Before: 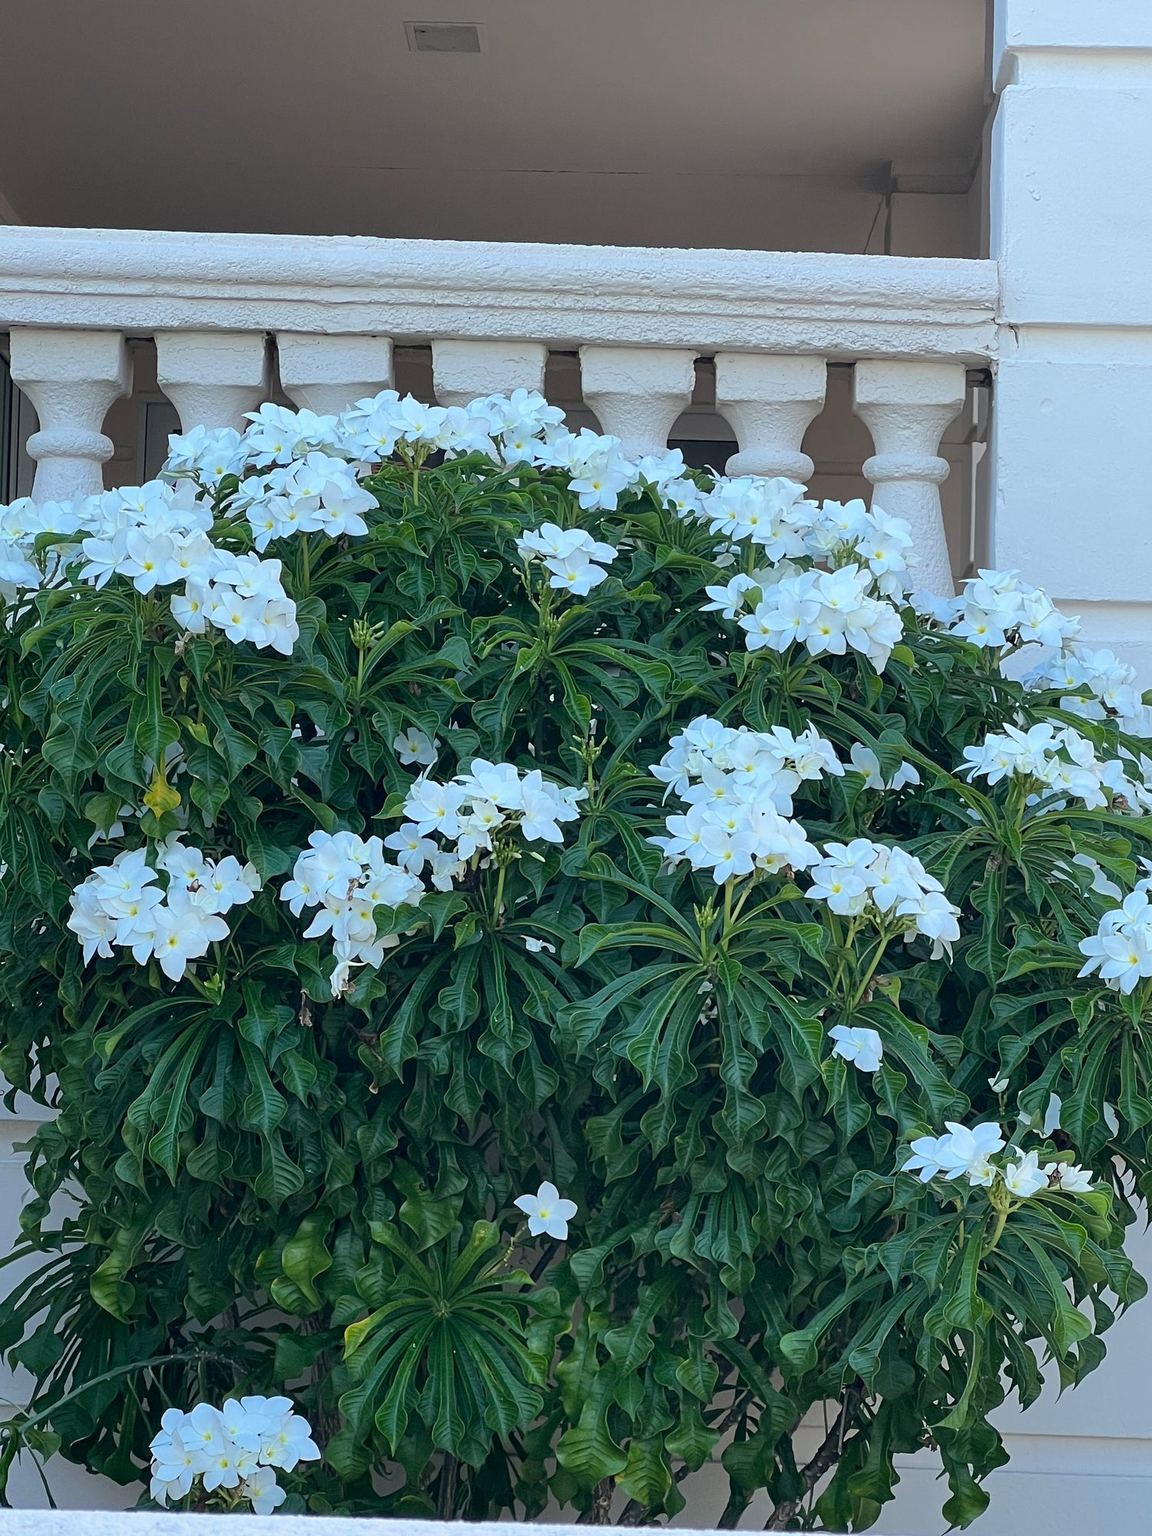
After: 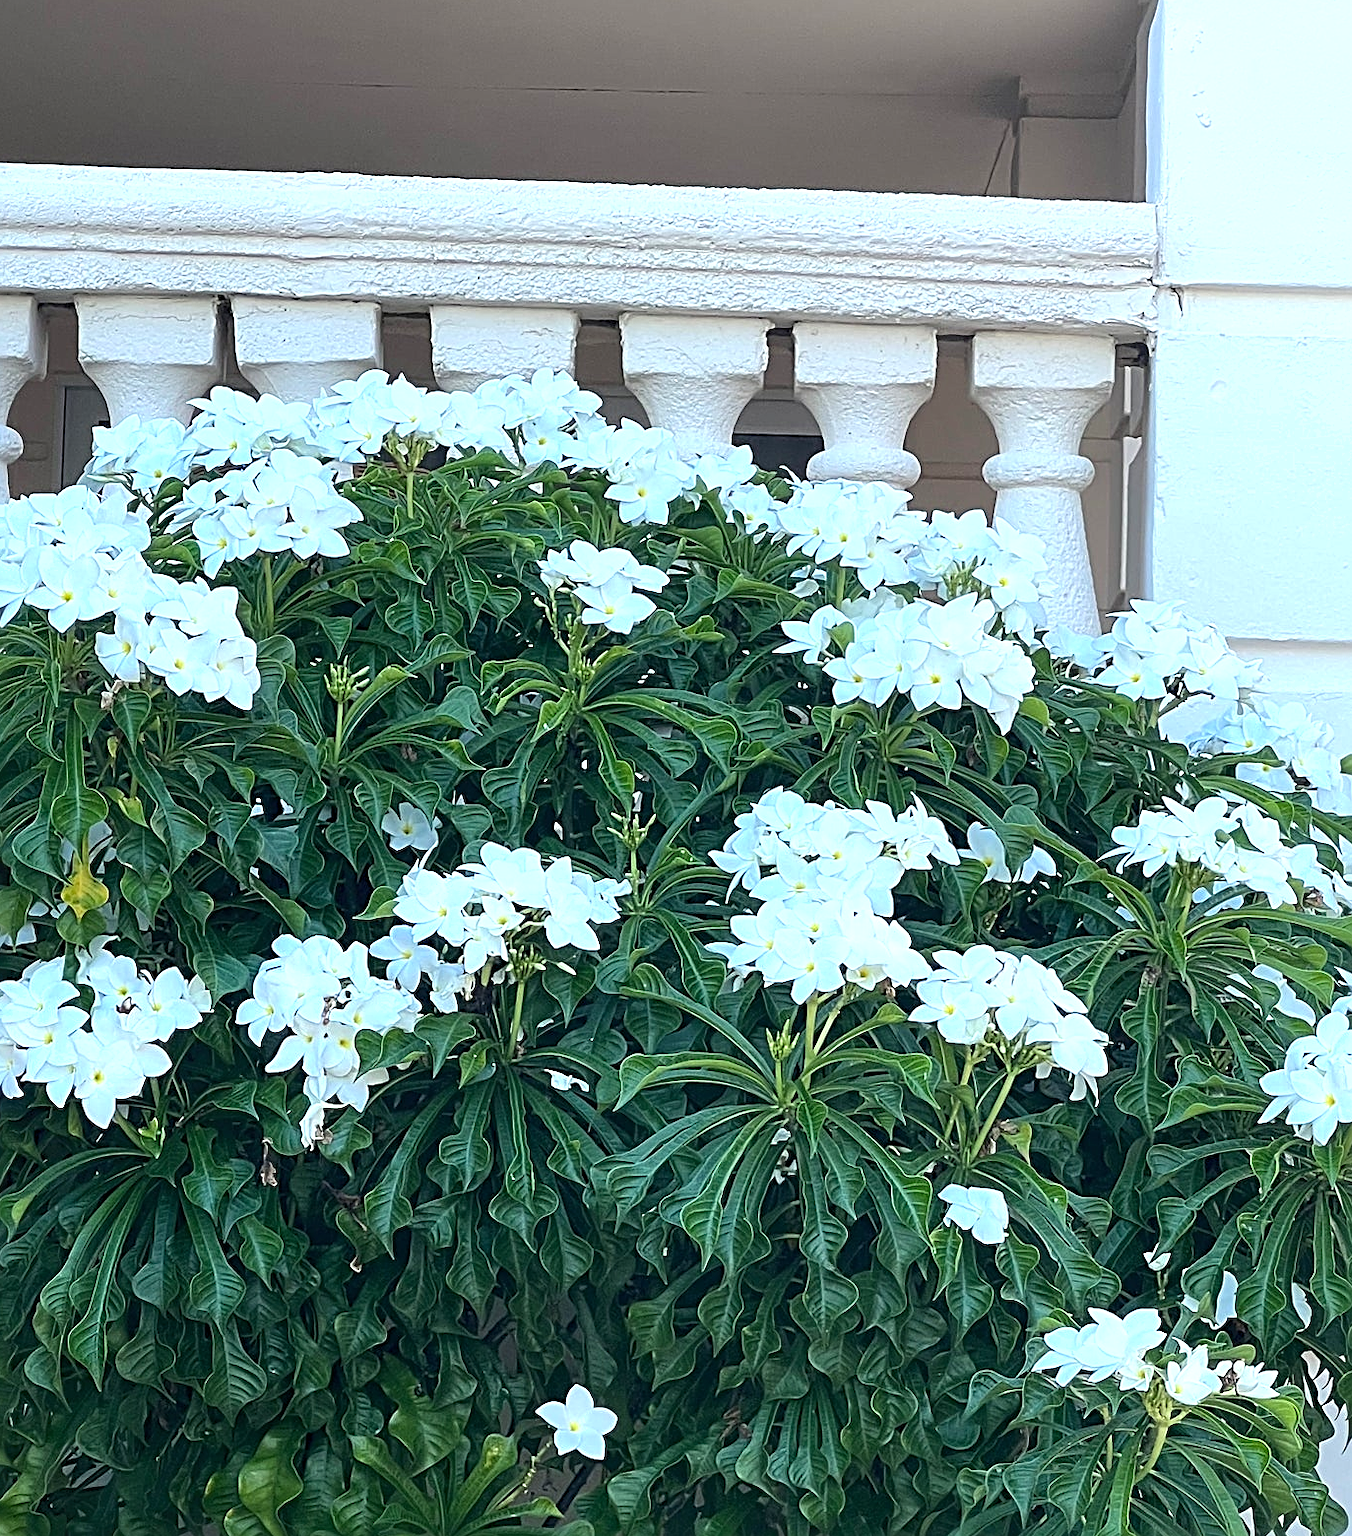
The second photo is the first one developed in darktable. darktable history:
shadows and highlights: shadows 62.36, white point adjustment 0.515, highlights -34.2, compress 83.75%
sharpen: radius 2.737
crop: left 8.349%, top 6.623%, bottom 15.339%
tone equalizer: -8 EV -0.728 EV, -7 EV -0.679 EV, -6 EV -0.635 EV, -5 EV -0.409 EV, -3 EV 0.374 EV, -2 EV 0.6 EV, -1 EV 0.691 EV, +0 EV 0.733 EV, smoothing diameter 24.94%, edges refinement/feathering 11.89, preserve details guided filter
